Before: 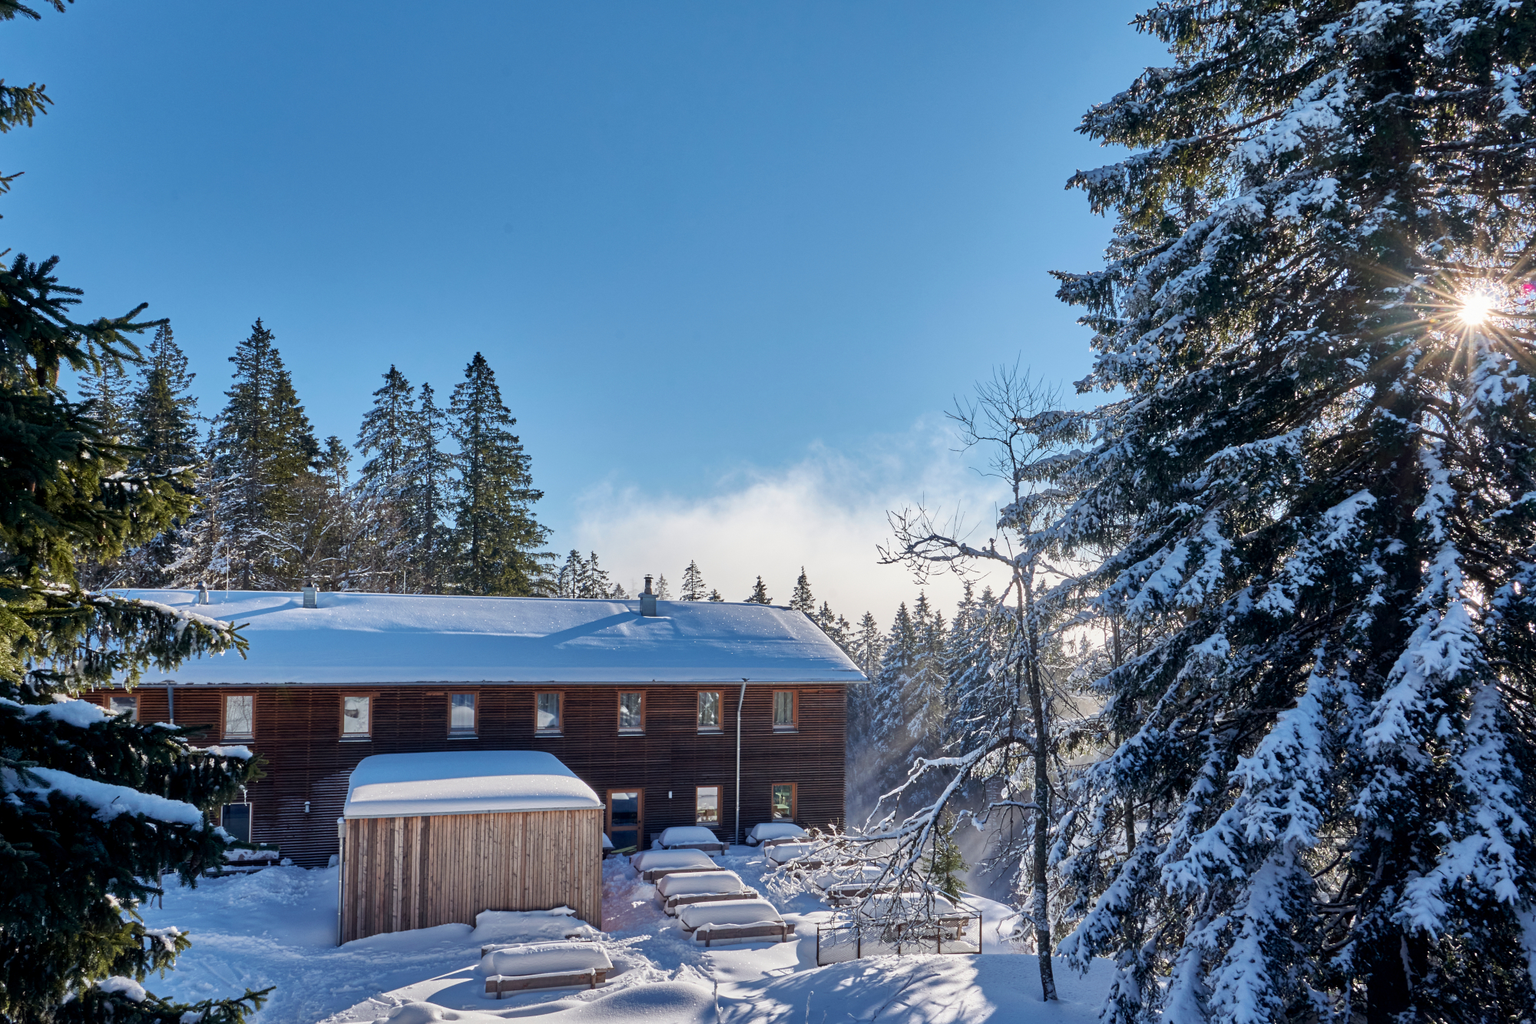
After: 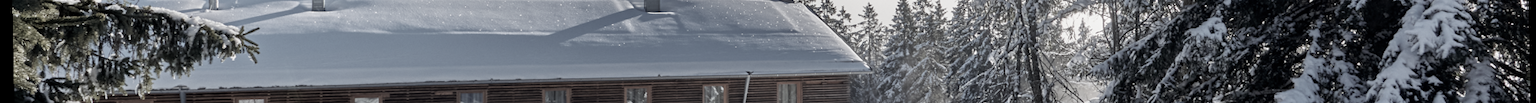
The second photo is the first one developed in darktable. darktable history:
color correction: saturation 0.3
rotate and perspective: rotation -1.24°, automatic cropping off
crop and rotate: top 59.084%, bottom 30.916%
